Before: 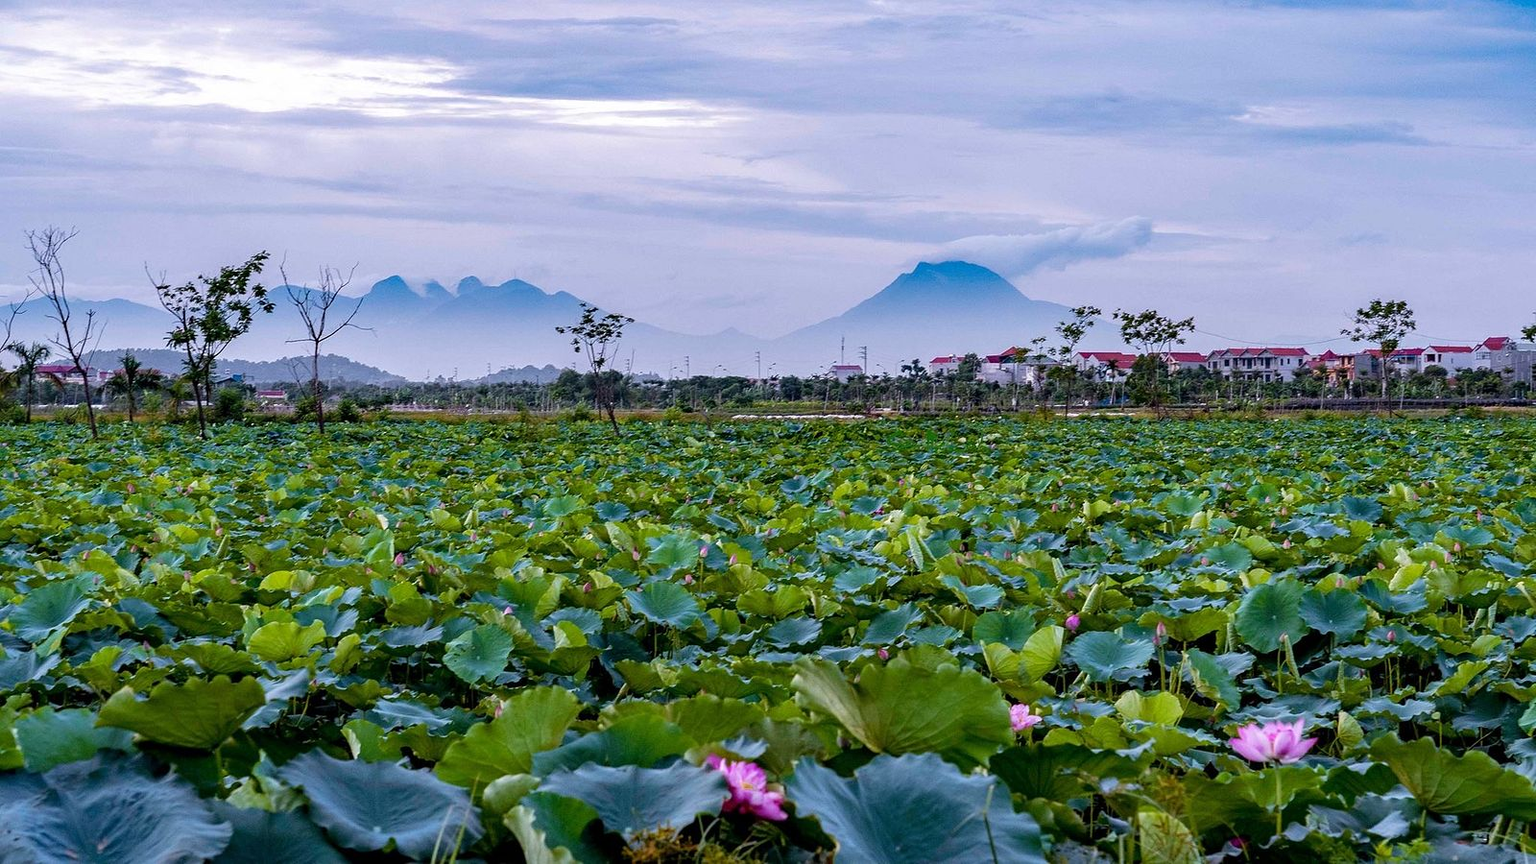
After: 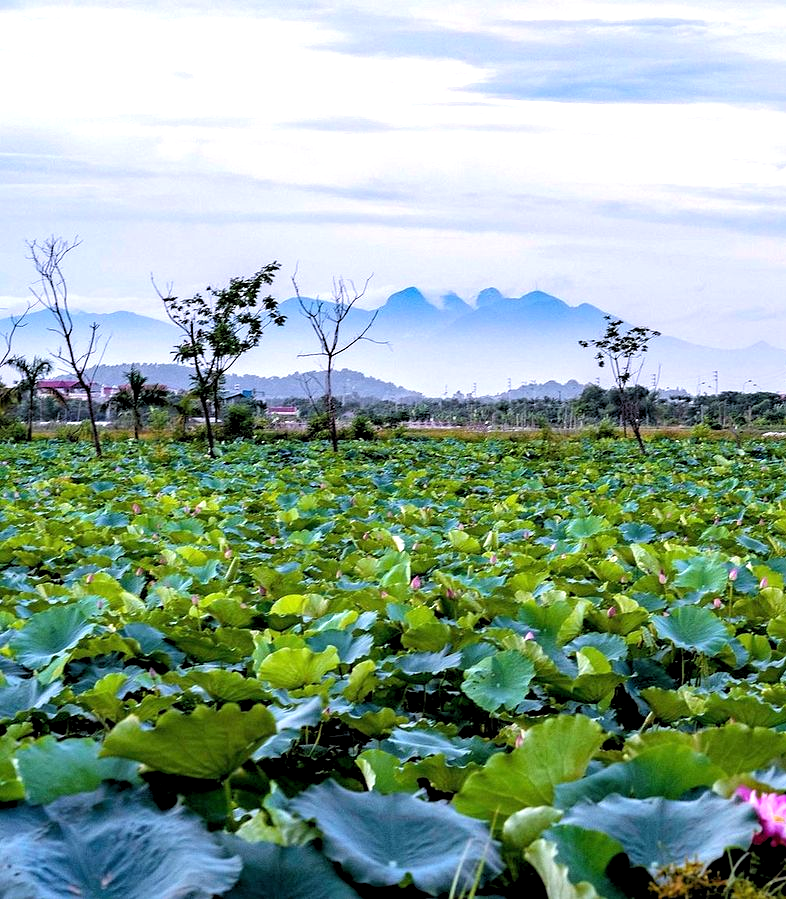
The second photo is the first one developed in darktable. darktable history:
exposure: black level correction 0, exposure 0.5 EV, compensate highlight preservation false
crop and rotate: left 0%, top 0%, right 50.845%
rgb levels: levels [[0.01, 0.419, 0.839], [0, 0.5, 1], [0, 0.5, 1]]
